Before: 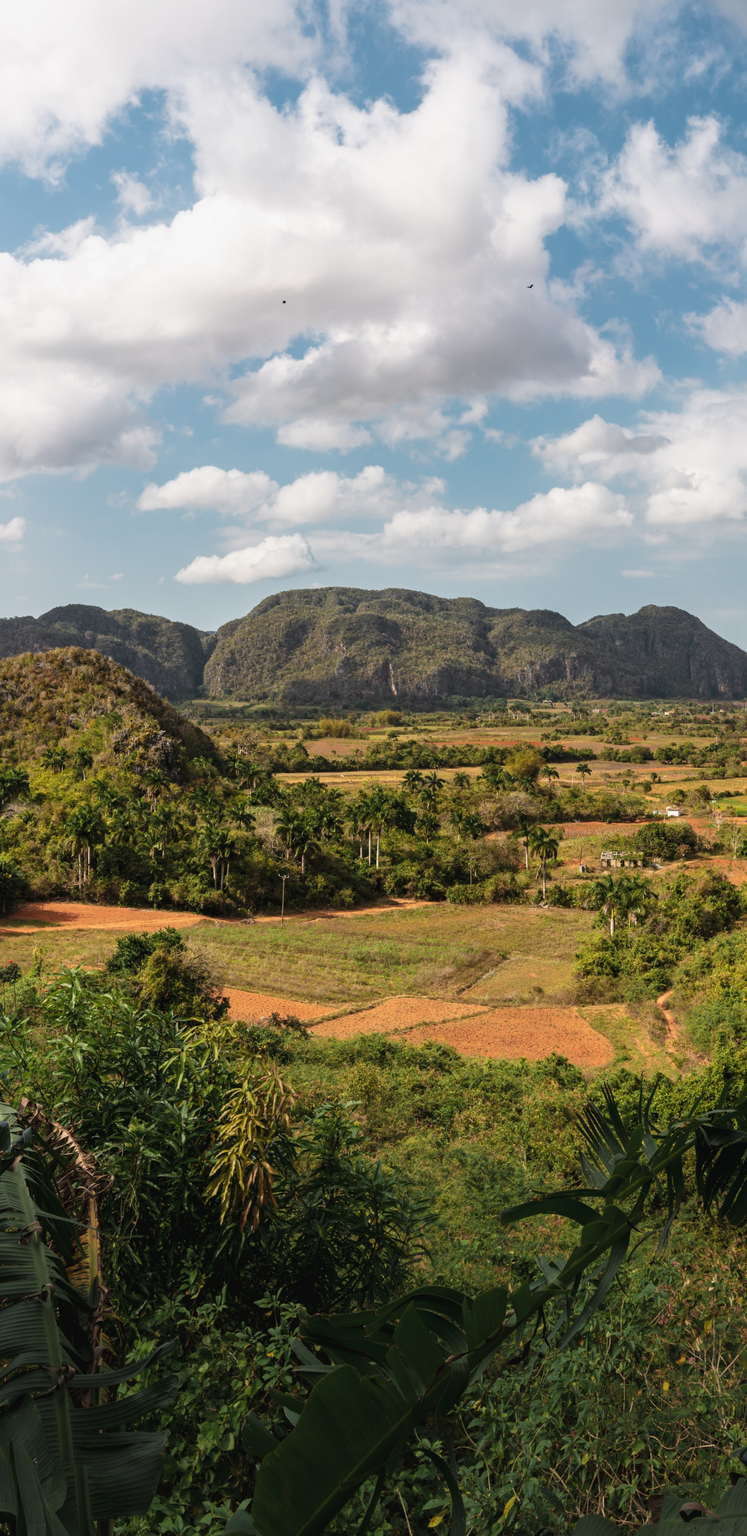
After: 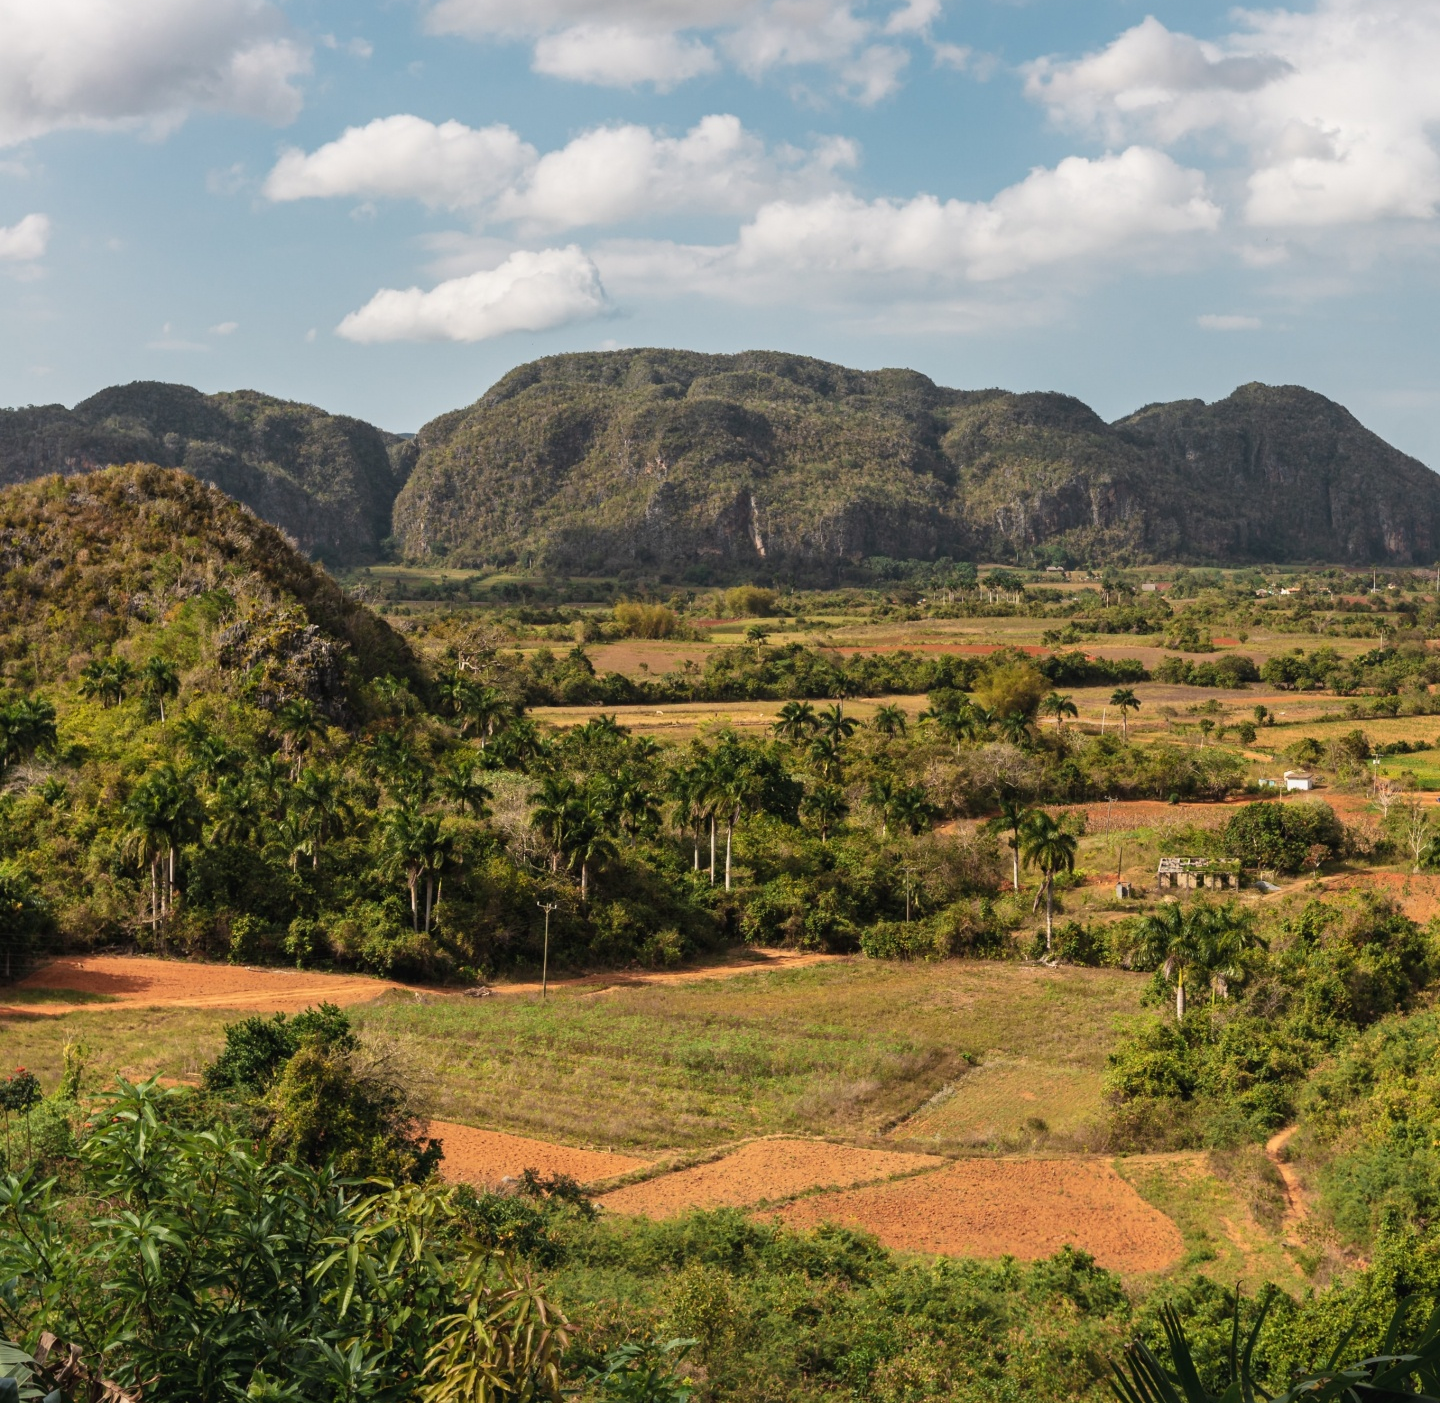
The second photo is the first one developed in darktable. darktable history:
crop and rotate: top 26.46%, bottom 26.112%
